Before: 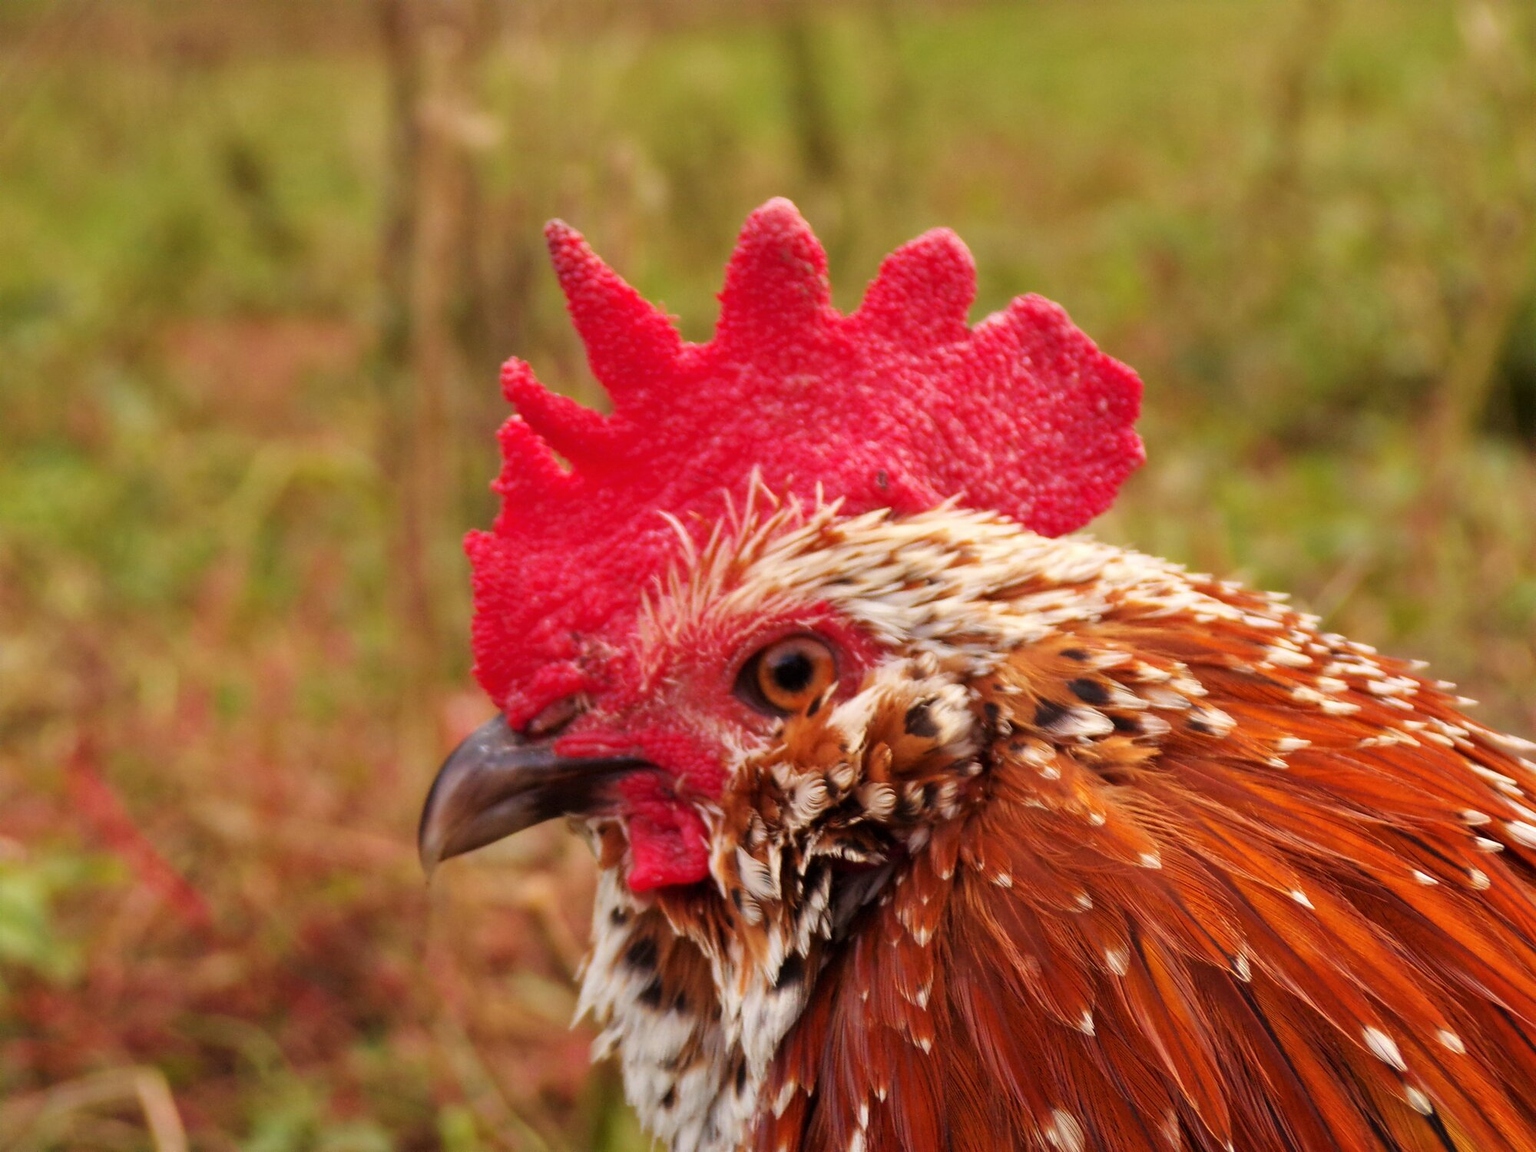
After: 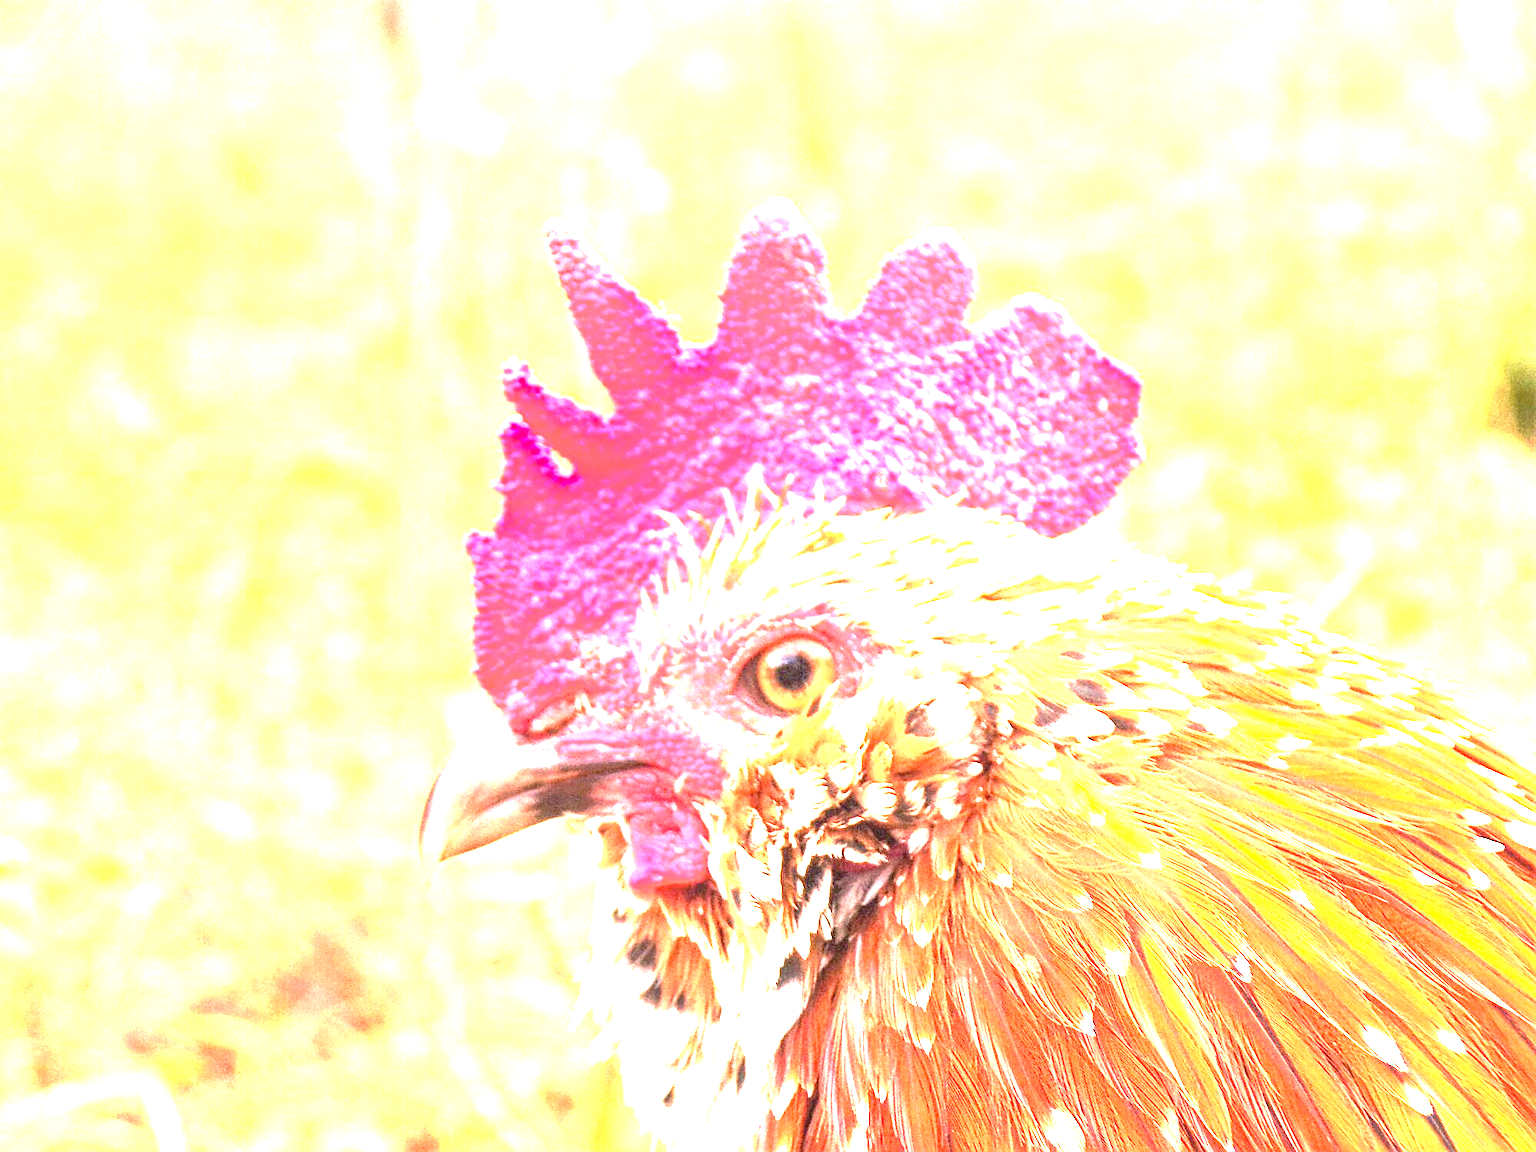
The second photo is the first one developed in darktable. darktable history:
exposure: black level correction 0, exposure 4 EV, compensate exposure bias true, compensate highlight preservation false
local contrast: detail 130%
graduated density: density 2.02 EV, hardness 44%, rotation 0.374°, offset 8.21, hue 208.8°, saturation 97%
sharpen: on, module defaults
